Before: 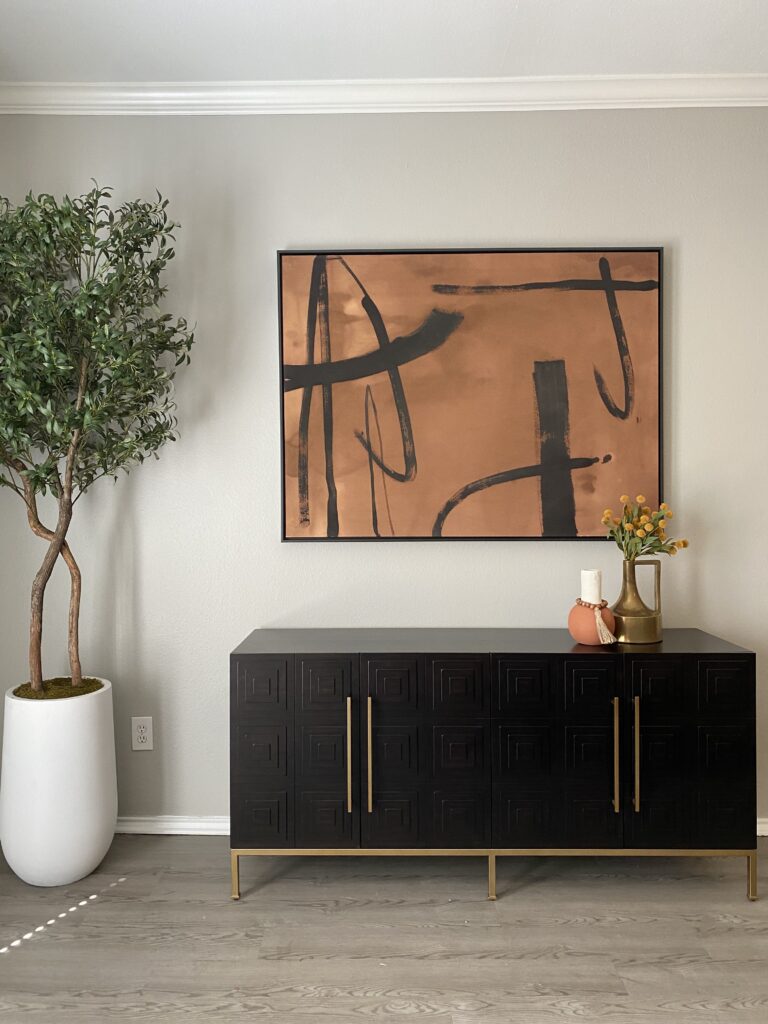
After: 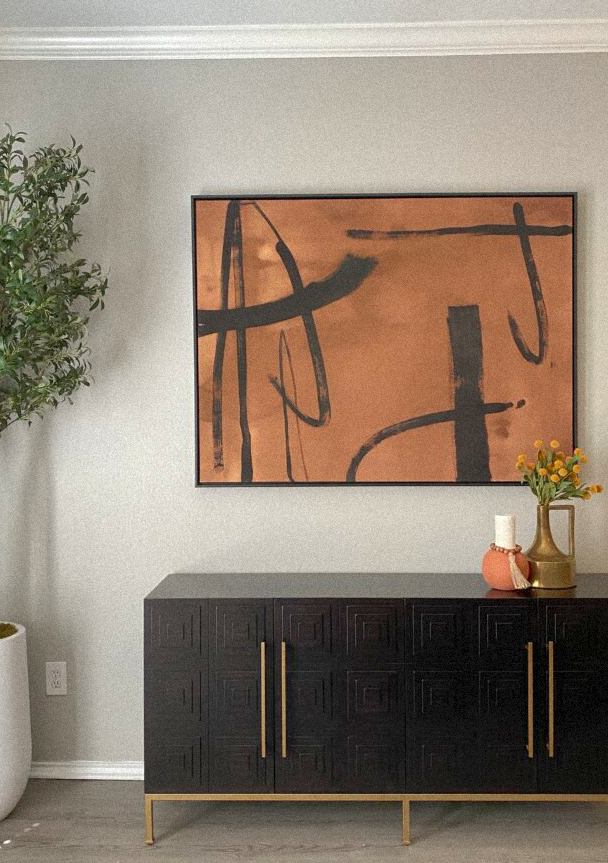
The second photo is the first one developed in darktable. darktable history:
grain: mid-tones bias 0%
shadows and highlights: on, module defaults
exposure: exposure 0.081 EV, compensate highlight preservation false
crop: left 11.225%, top 5.381%, right 9.565%, bottom 10.314%
